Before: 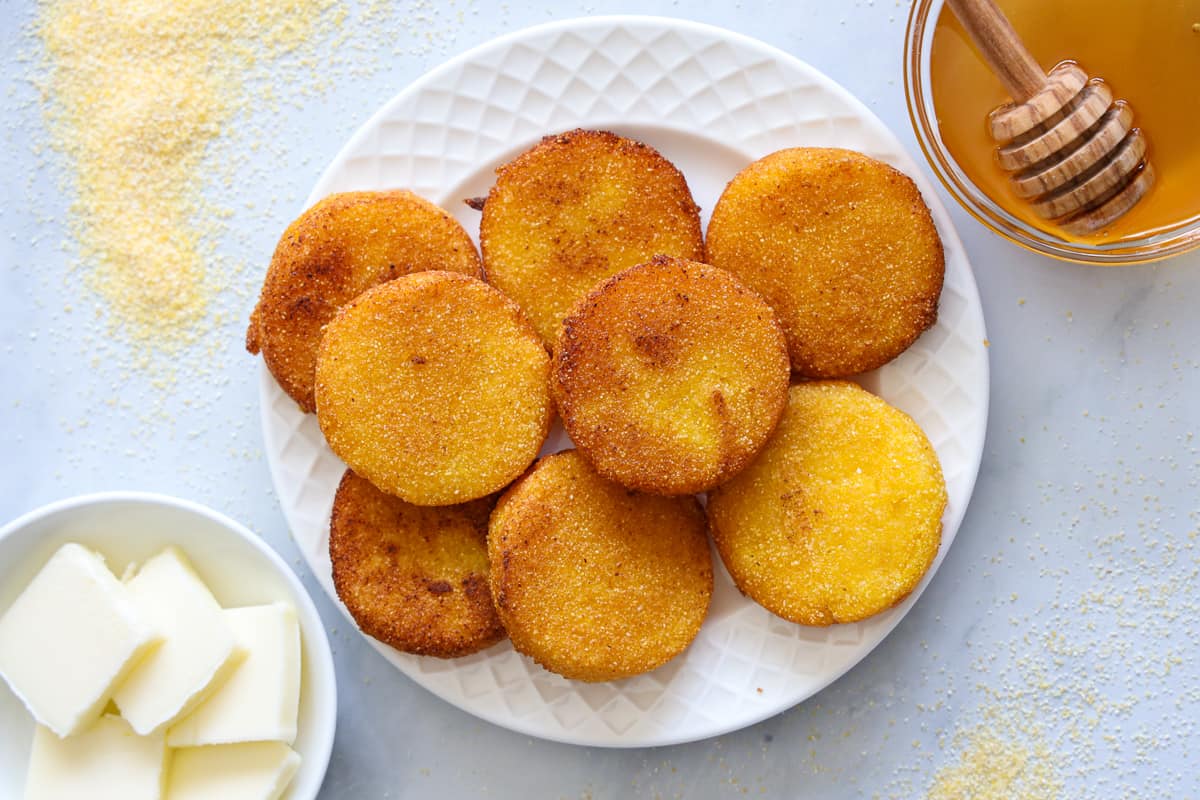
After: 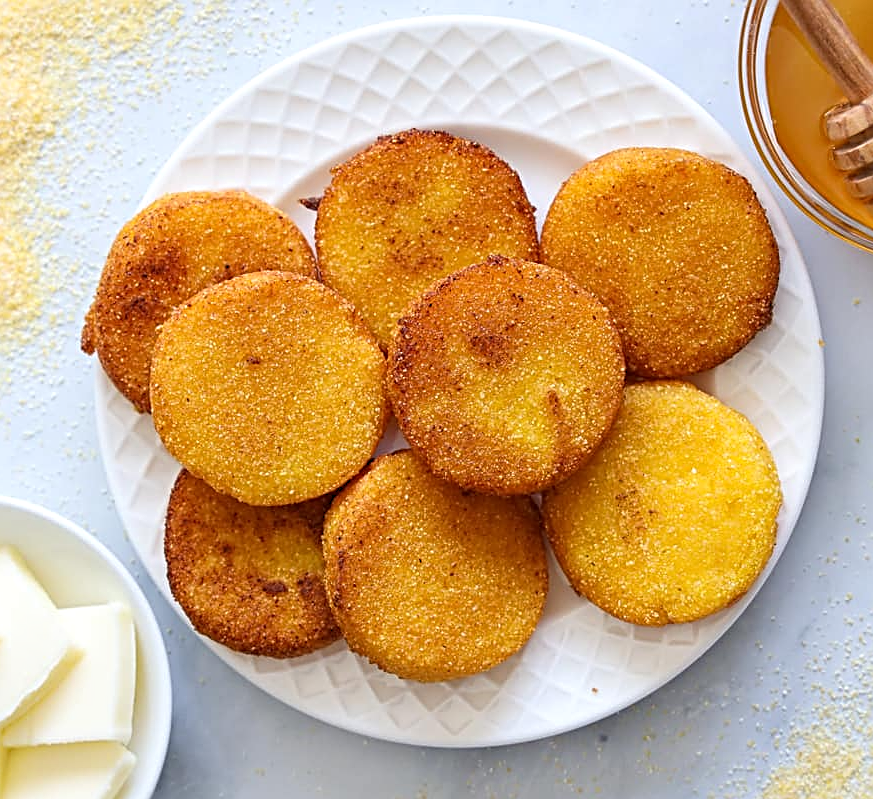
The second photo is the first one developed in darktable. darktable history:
sharpen: radius 2.78
contrast equalizer: octaves 7, y [[0.502, 0.505, 0.512, 0.529, 0.564, 0.588], [0.5 ×6], [0.502, 0.505, 0.512, 0.529, 0.564, 0.588], [0, 0.001, 0.001, 0.004, 0.008, 0.011], [0, 0.001, 0.001, 0.004, 0.008, 0.011]], mix 0.279
levels: levels [0, 0.492, 0.984]
crop: left 13.811%, right 13.4%
